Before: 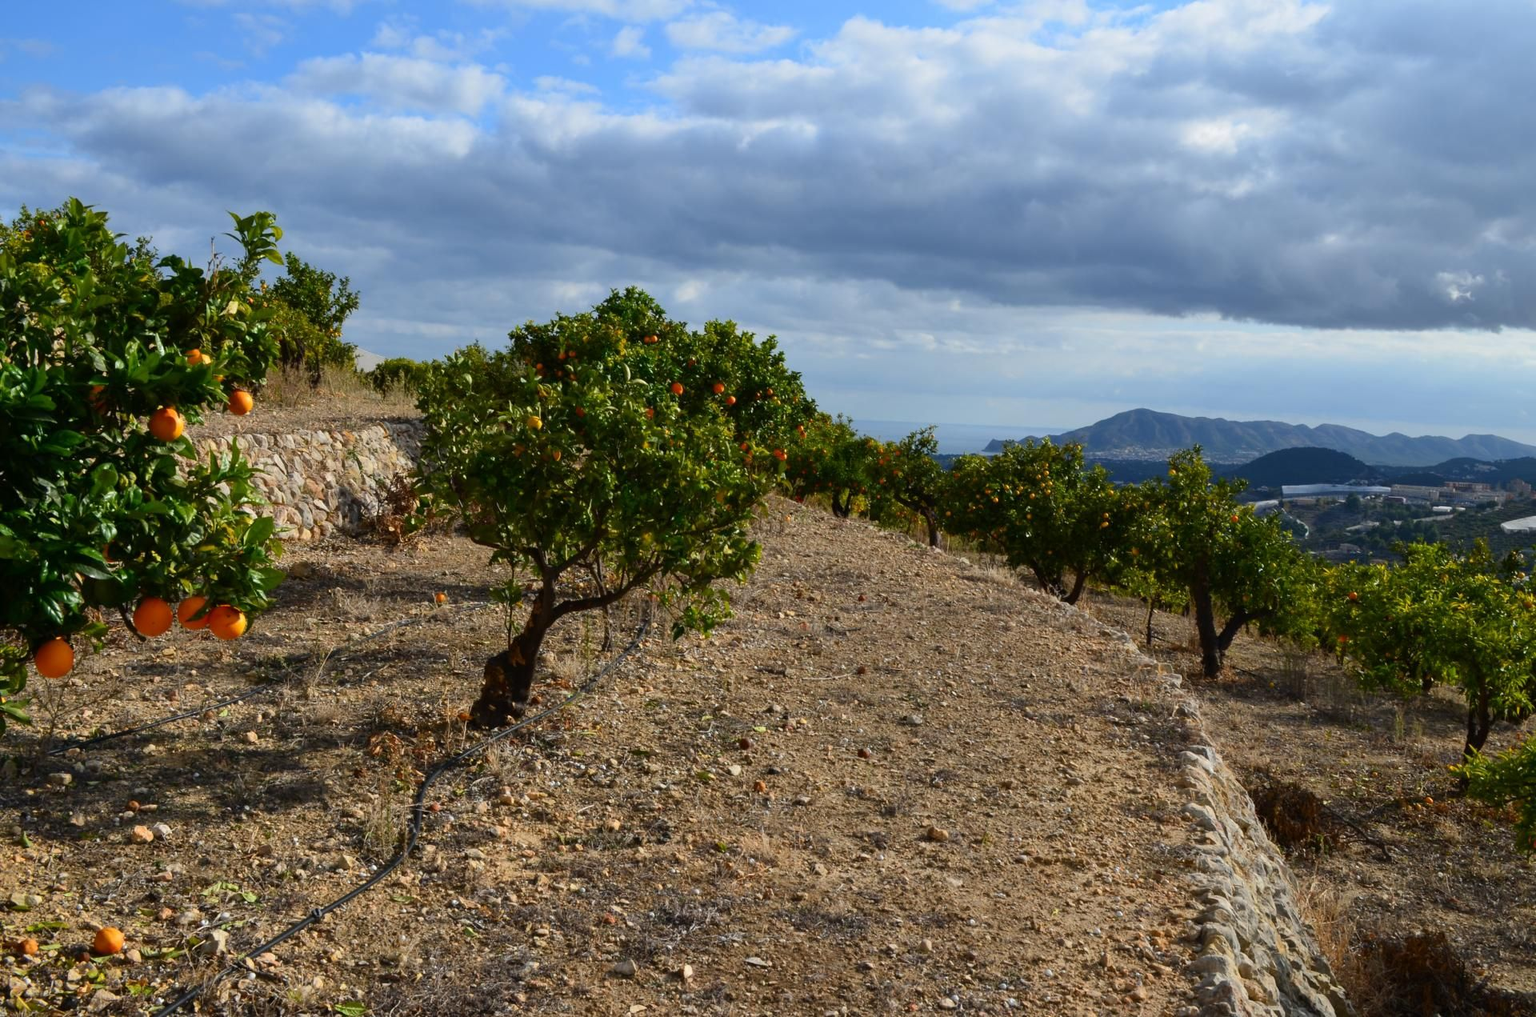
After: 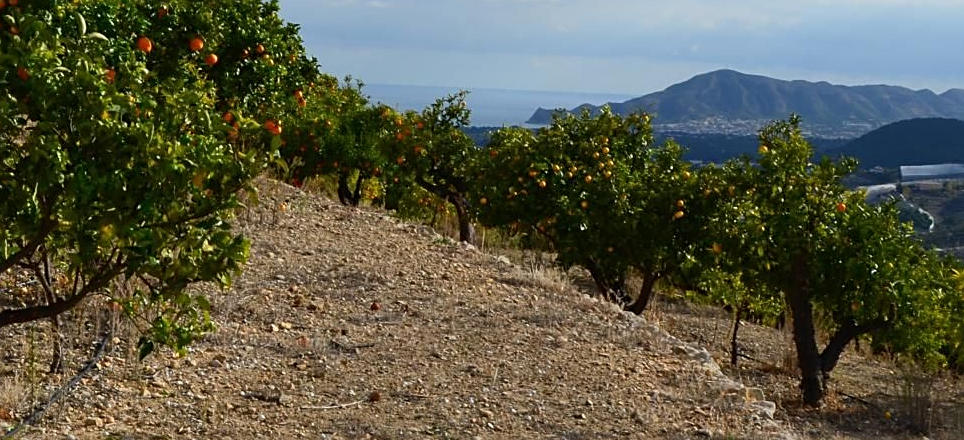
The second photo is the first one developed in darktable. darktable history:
crop: left 36.607%, top 34.735%, right 13.146%, bottom 30.611%
sharpen: on, module defaults
